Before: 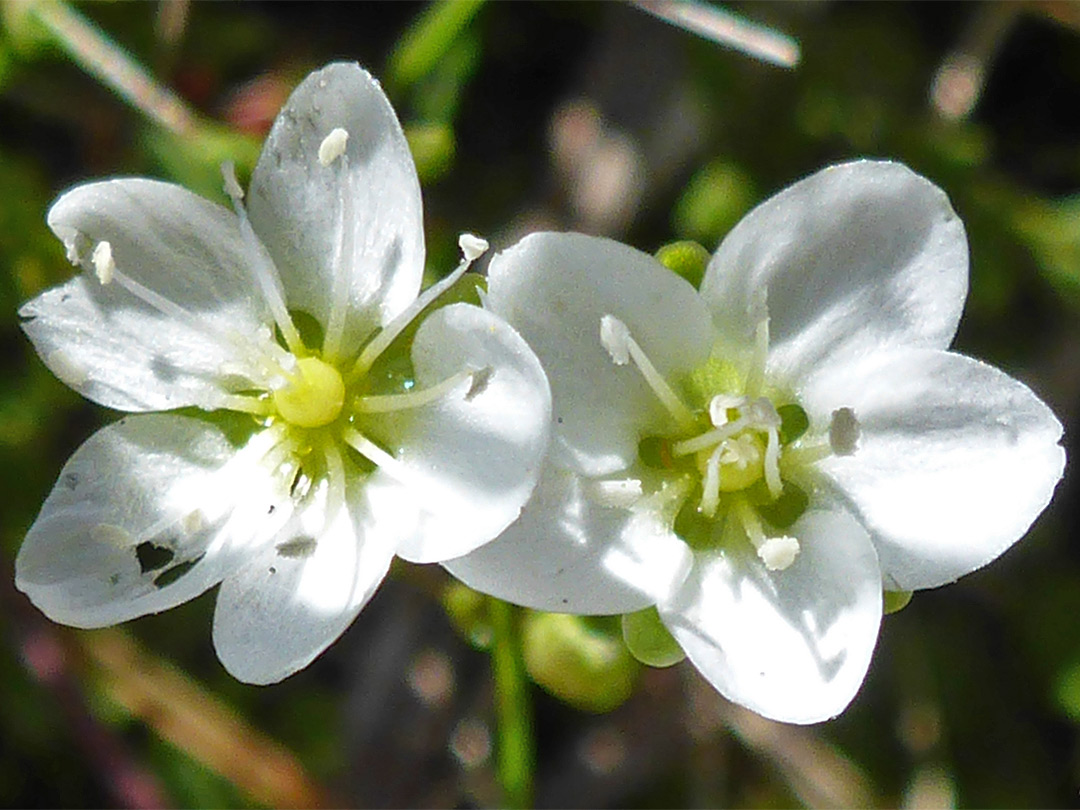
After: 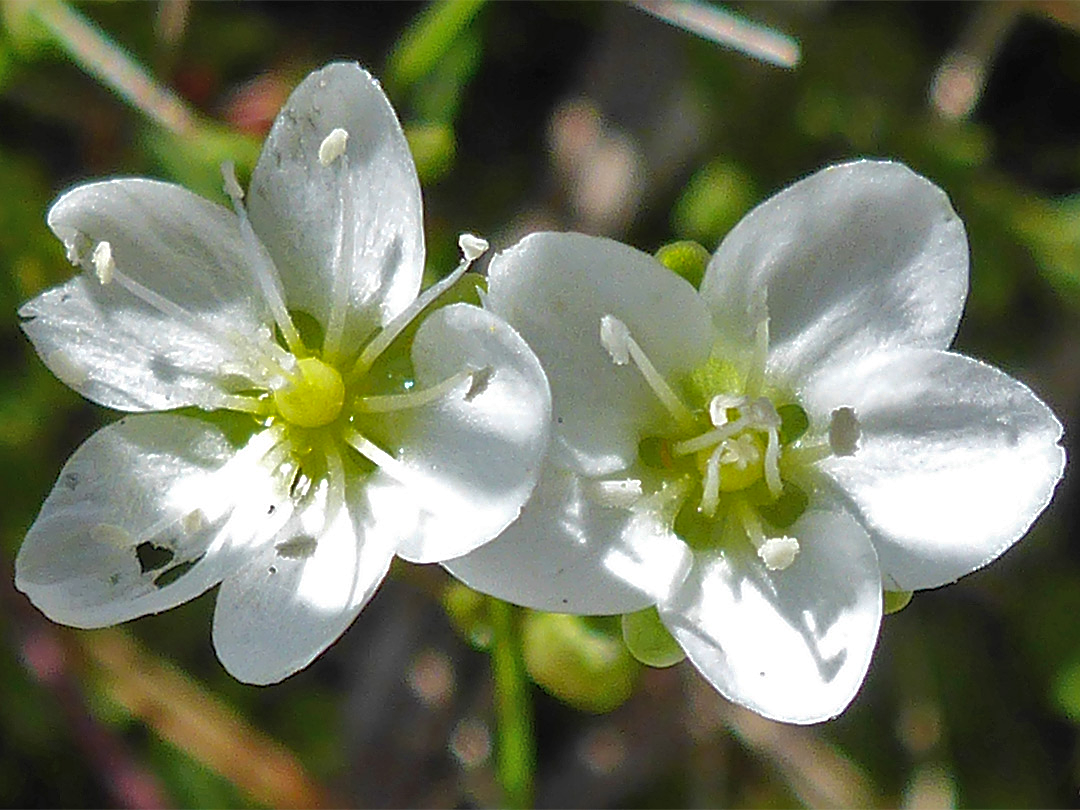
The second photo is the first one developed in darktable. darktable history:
sharpen: on, module defaults
shadows and highlights: shadows 39.95, highlights -60.09
